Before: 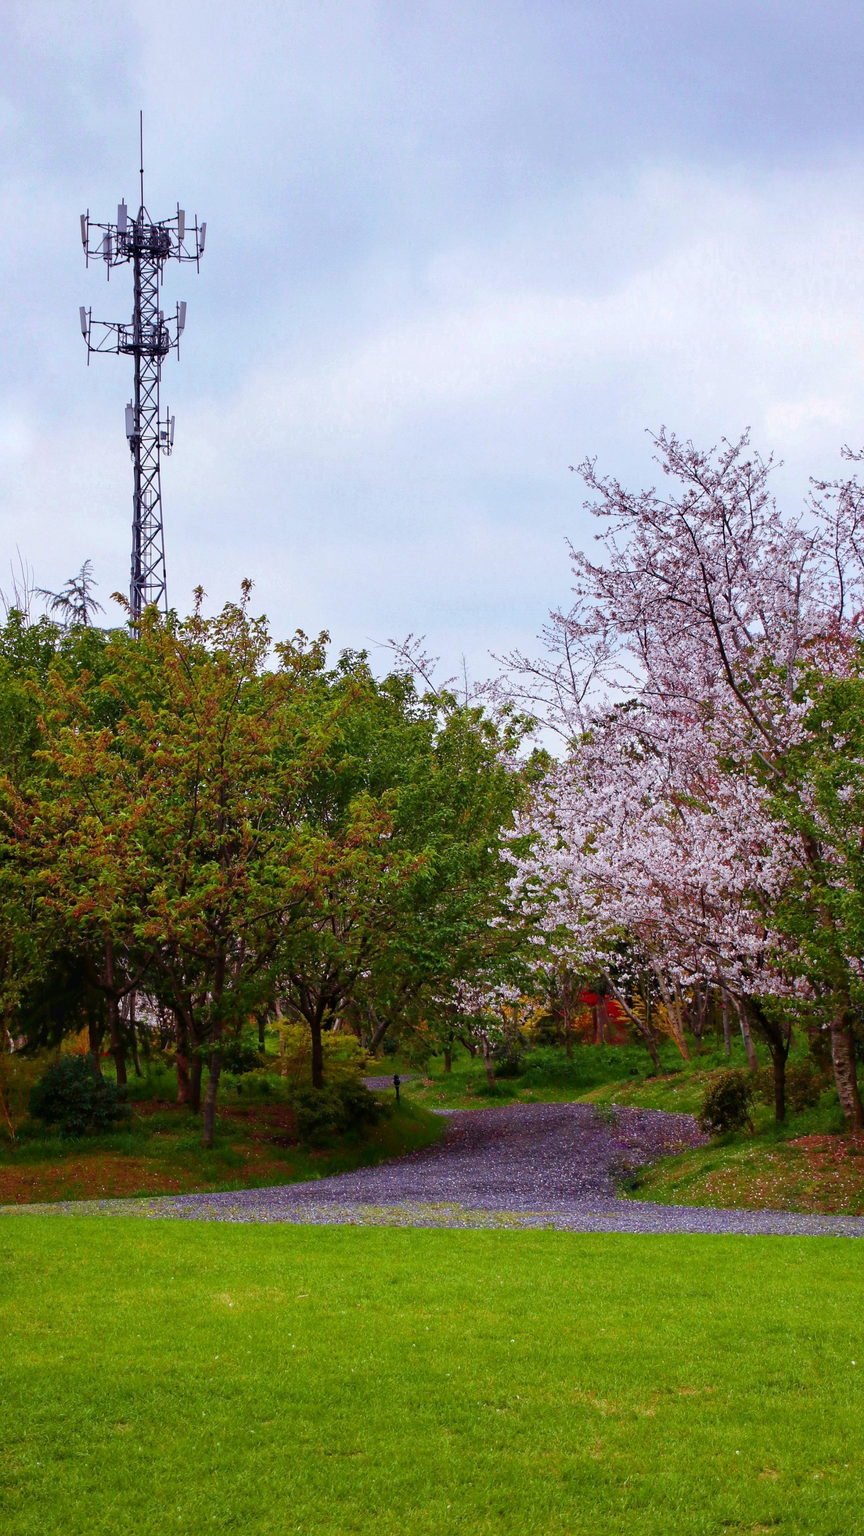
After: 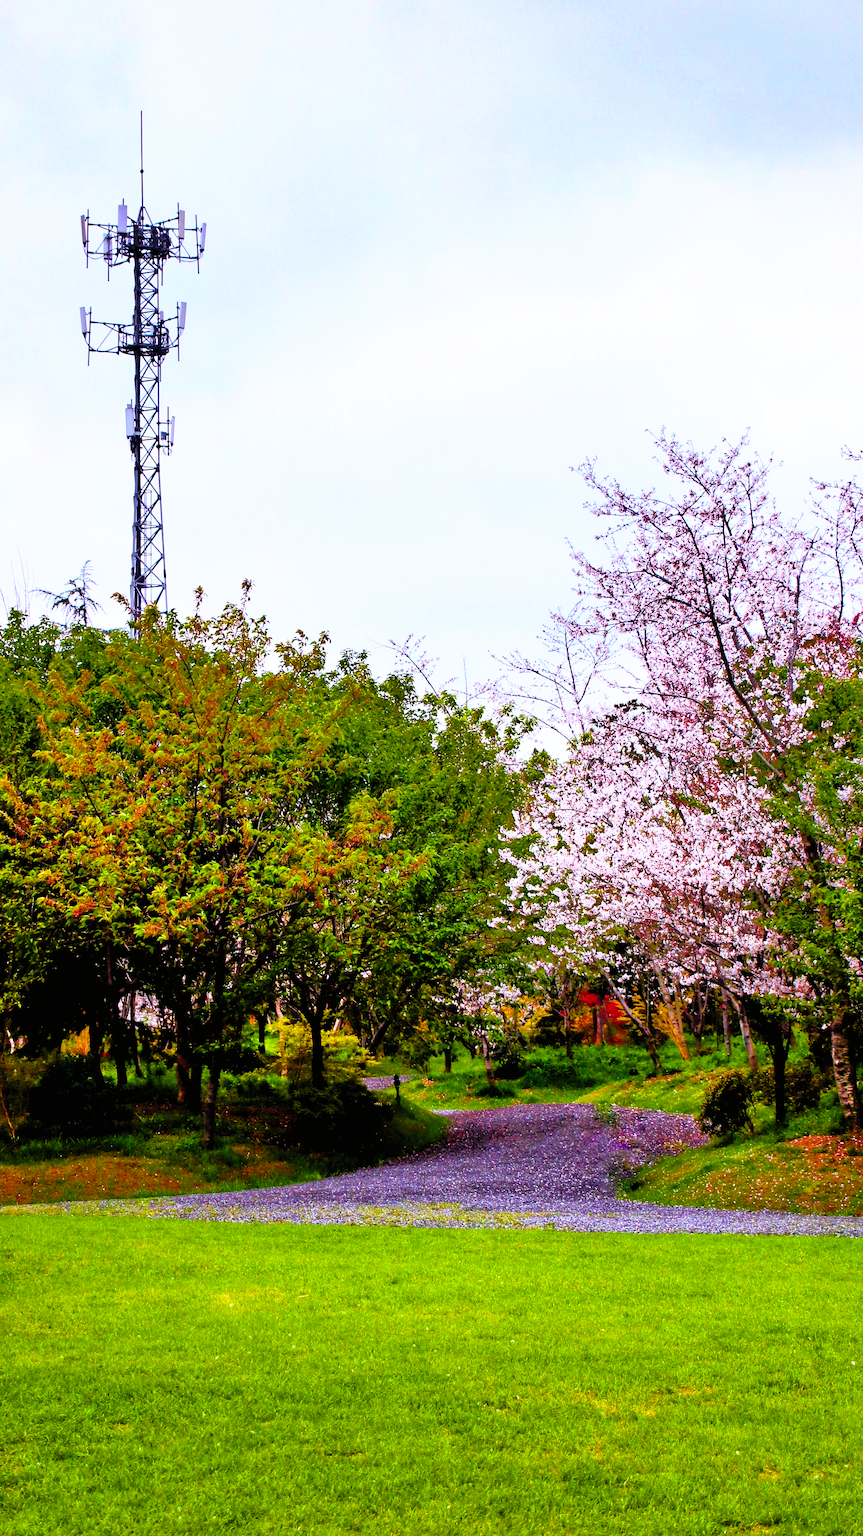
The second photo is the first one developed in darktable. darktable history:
contrast brightness saturation: contrast 0.196, brightness 0.167, saturation 0.228
filmic rgb: black relative exposure -8.28 EV, white relative exposure 2.23 EV, hardness 7.14, latitude 86.26%, contrast 1.685, highlights saturation mix -3.6%, shadows ↔ highlights balance -2.64%
tone equalizer: -8 EV -0.515 EV, -7 EV -0.299 EV, -6 EV -0.11 EV, -5 EV 0.449 EV, -4 EV 0.99 EV, -3 EV 0.807 EV, -2 EV -0.011 EV, -1 EV 0.132 EV, +0 EV -0.032 EV
color balance rgb: shadows lift › chroma 2.056%, shadows lift › hue 246.98°, linear chroma grading › global chroma 0.462%, perceptual saturation grading › global saturation 19.377%, global vibrance 39.49%
